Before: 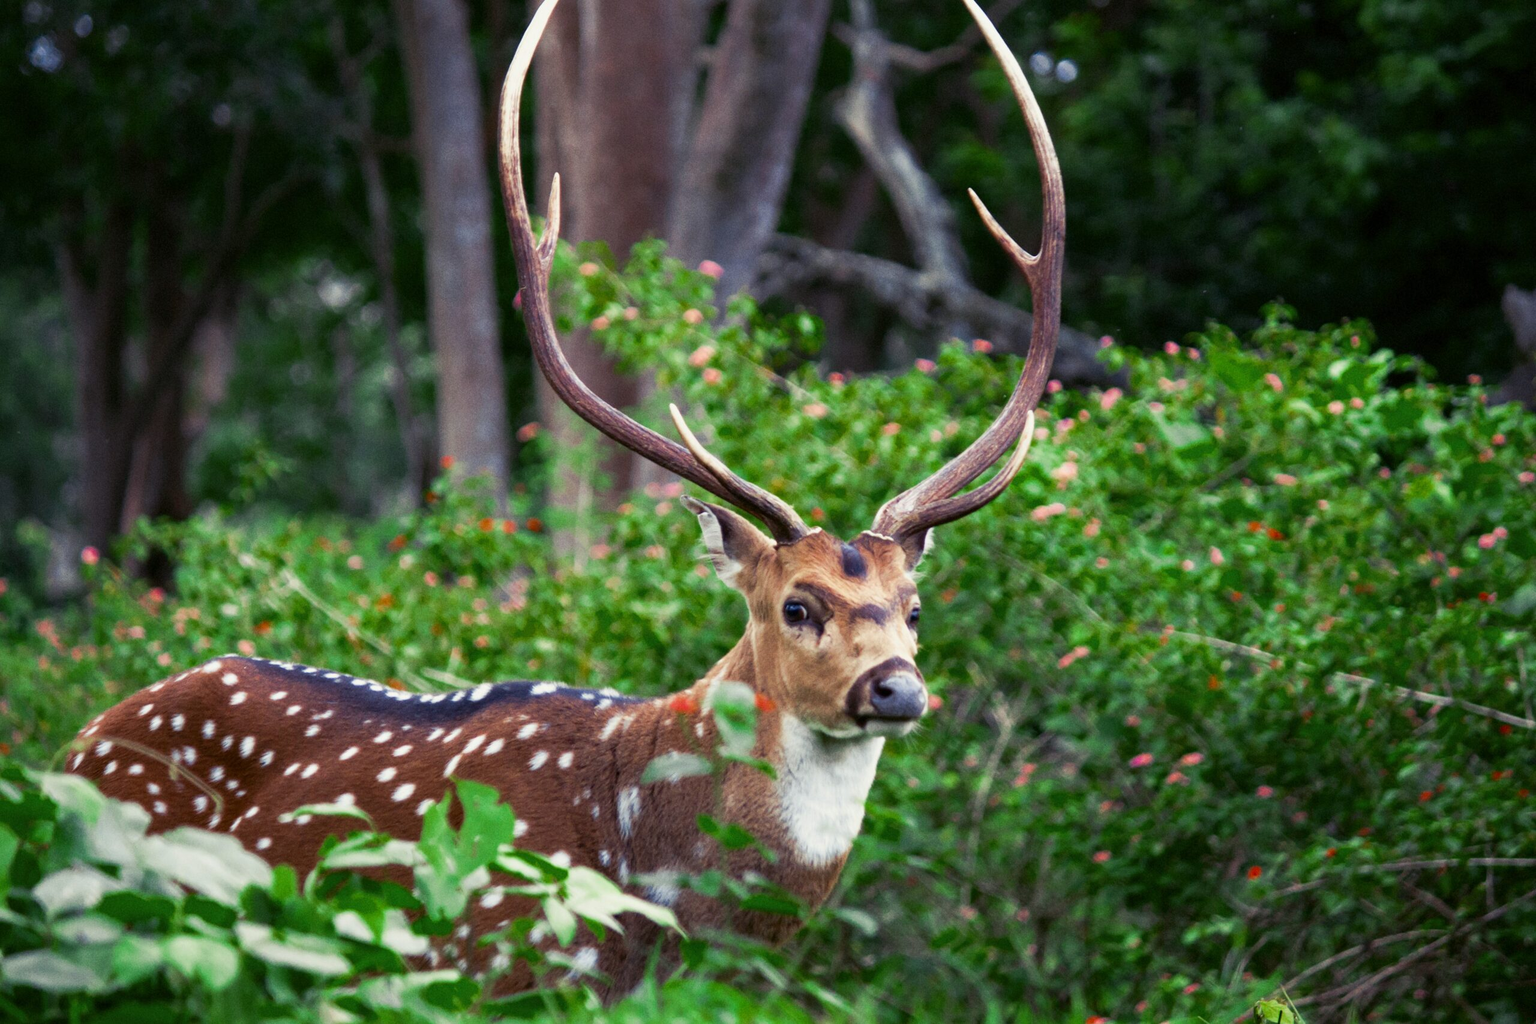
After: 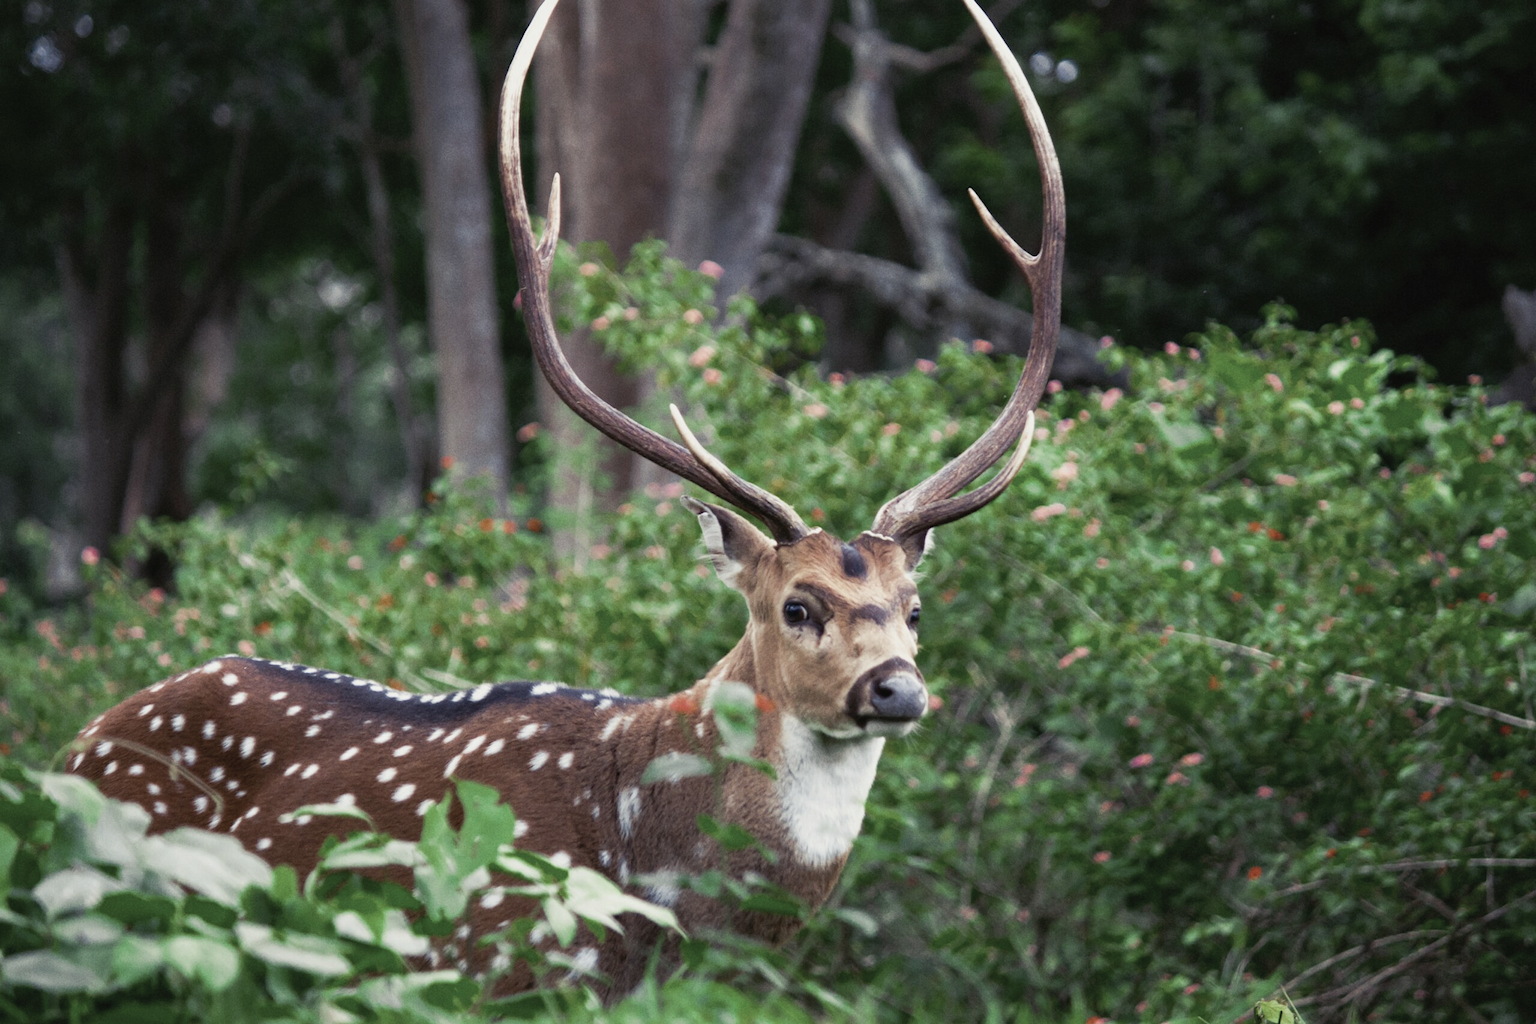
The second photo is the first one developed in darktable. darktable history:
contrast brightness saturation: contrast -0.049, saturation -0.417
